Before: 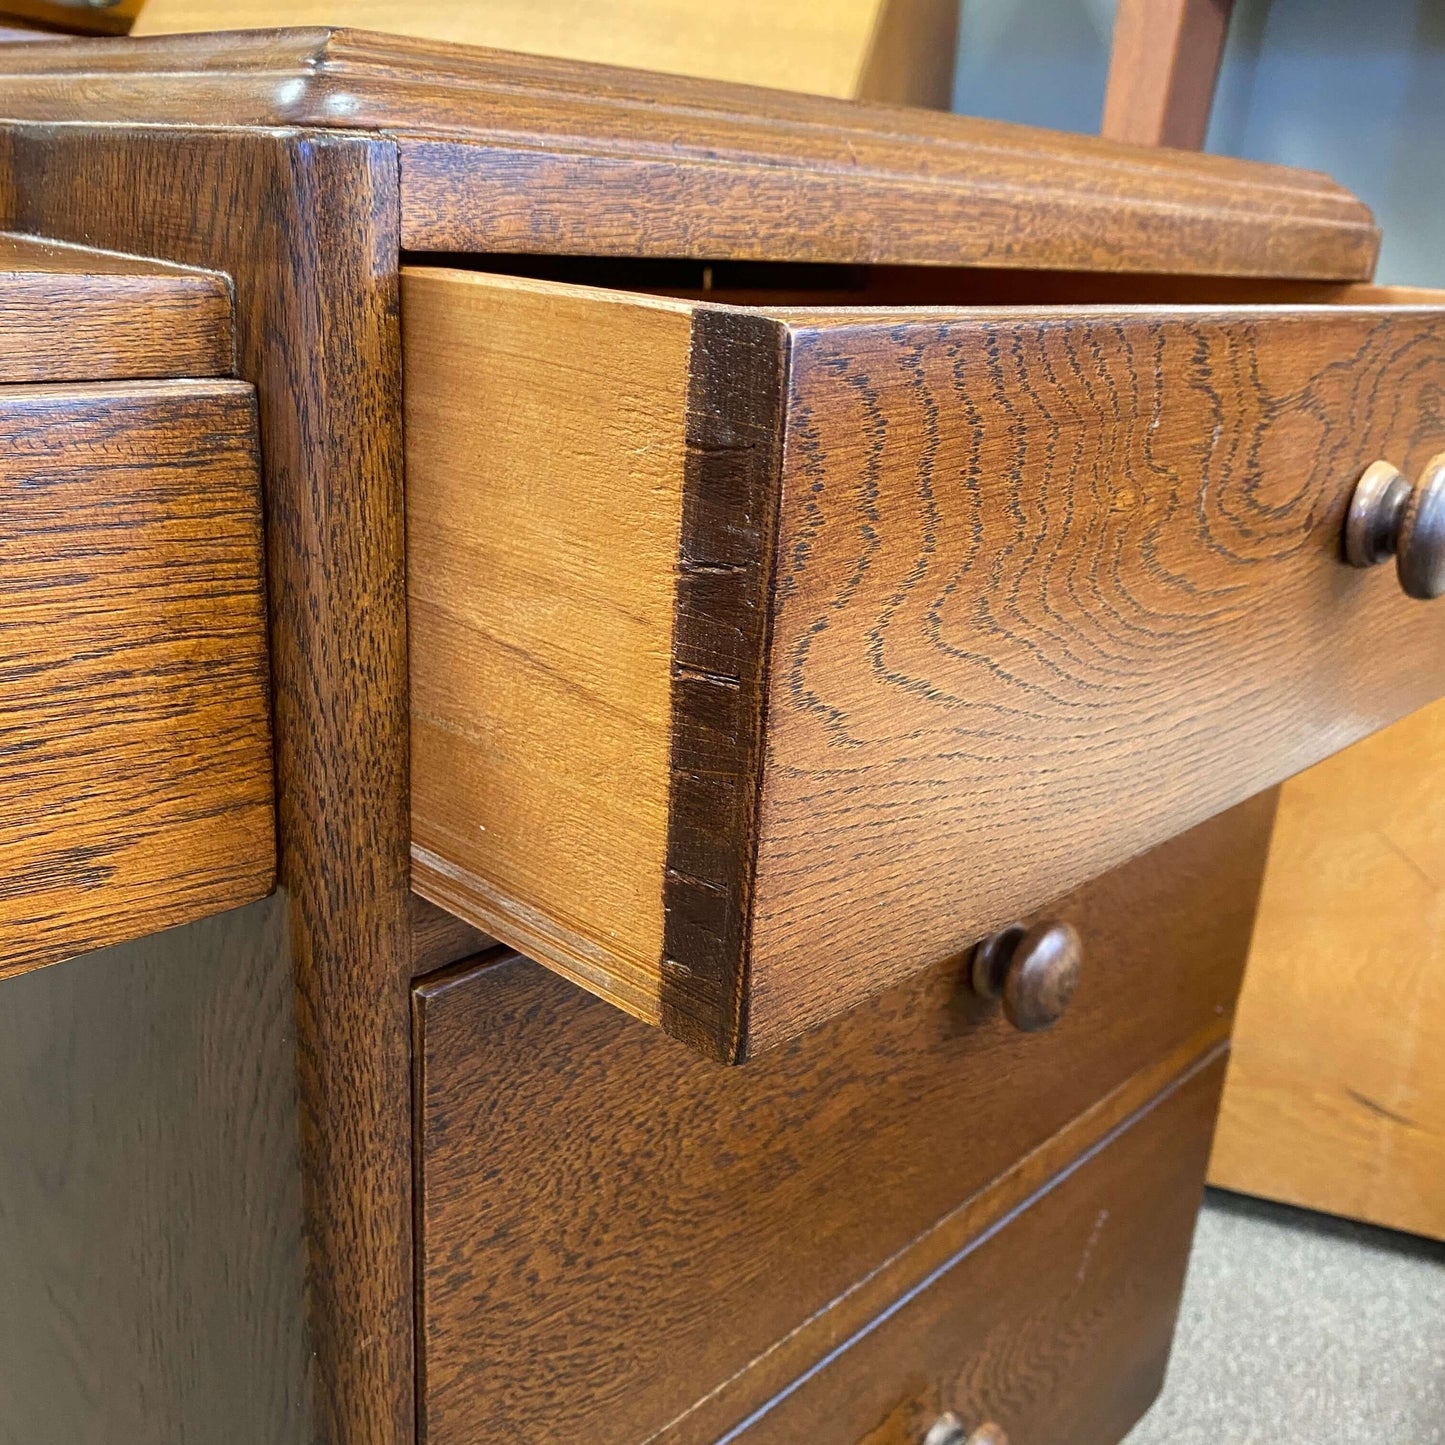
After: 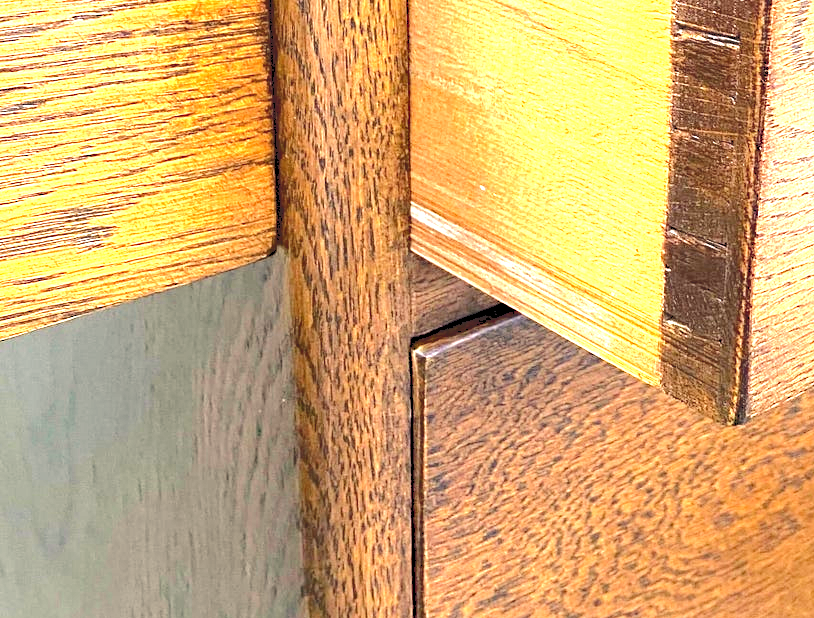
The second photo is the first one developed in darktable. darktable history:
exposure: black level correction 0.001, exposure 0.499 EV, compensate exposure bias true, compensate highlight preservation false
crop: top 44.333%, right 43.608%, bottom 12.892%
levels: levels [0, 0.352, 0.703]
haze removal: strength 0.302, distance 0.254, compatibility mode true, adaptive false
tone curve: curves: ch0 [(0, 0) (0.003, 0.132) (0.011, 0.13) (0.025, 0.134) (0.044, 0.138) (0.069, 0.154) (0.1, 0.17) (0.136, 0.198) (0.177, 0.25) (0.224, 0.308) (0.277, 0.371) (0.335, 0.432) (0.399, 0.491) (0.468, 0.55) (0.543, 0.612) (0.623, 0.679) (0.709, 0.766) (0.801, 0.842) (0.898, 0.912) (1, 1)], color space Lab, independent channels, preserve colors none
